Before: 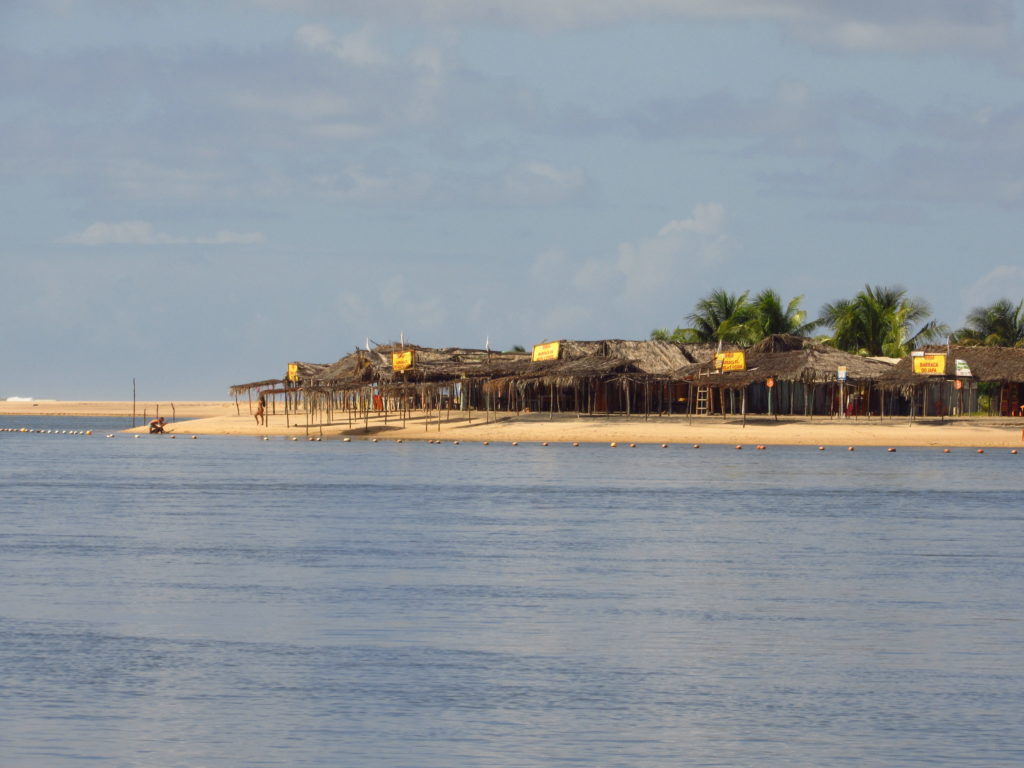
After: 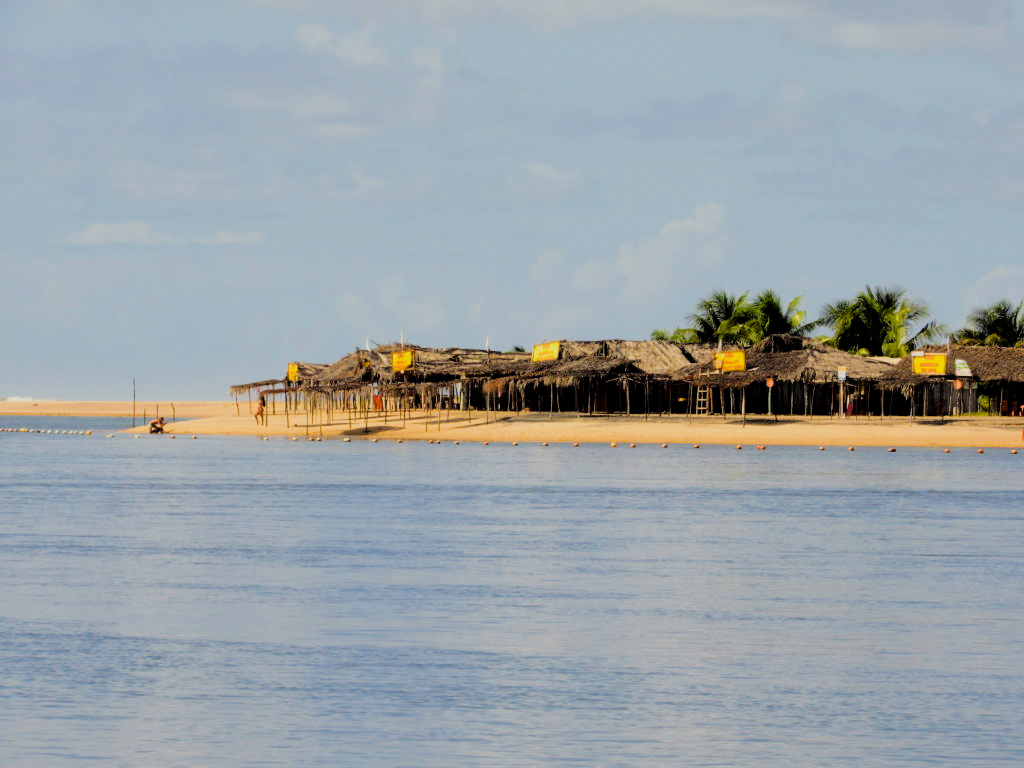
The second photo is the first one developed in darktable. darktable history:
exposure: exposure 0.404 EV, compensate highlight preservation false
shadows and highlights: shadows 2.66, highlights -16.05, soften with gaussian
color balance rgb: highlights gain › luminance 6.197%, highlights gain › chroma 1.282%, highlights gain › hue 88.34°, perceptual saturation grading › global saturation 0.654%, global vibrance 43.093%
filmic rgb: black relative exposure -3.14 EV, white relative exposure 7.01 EV, hardness 1.46, contrast 1.352
